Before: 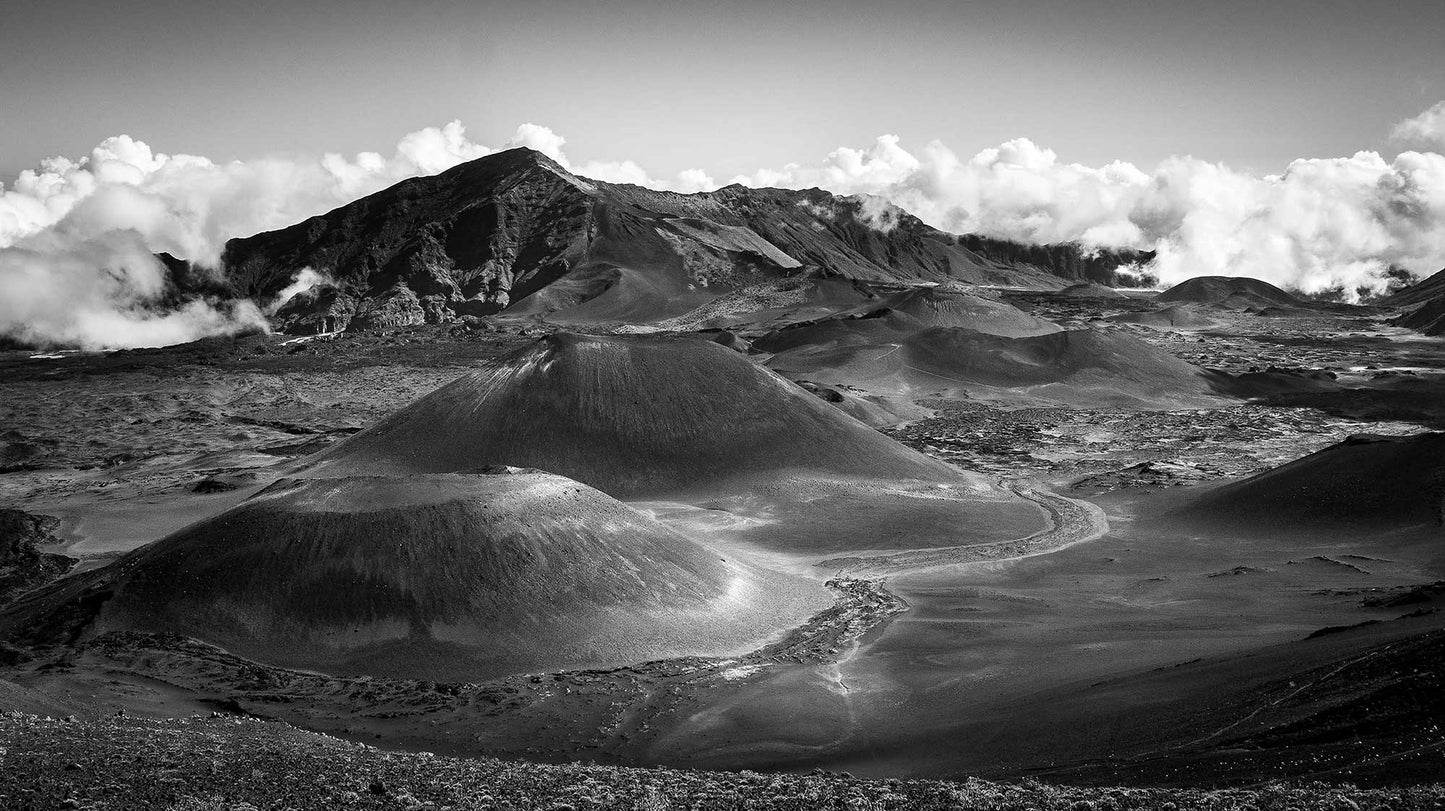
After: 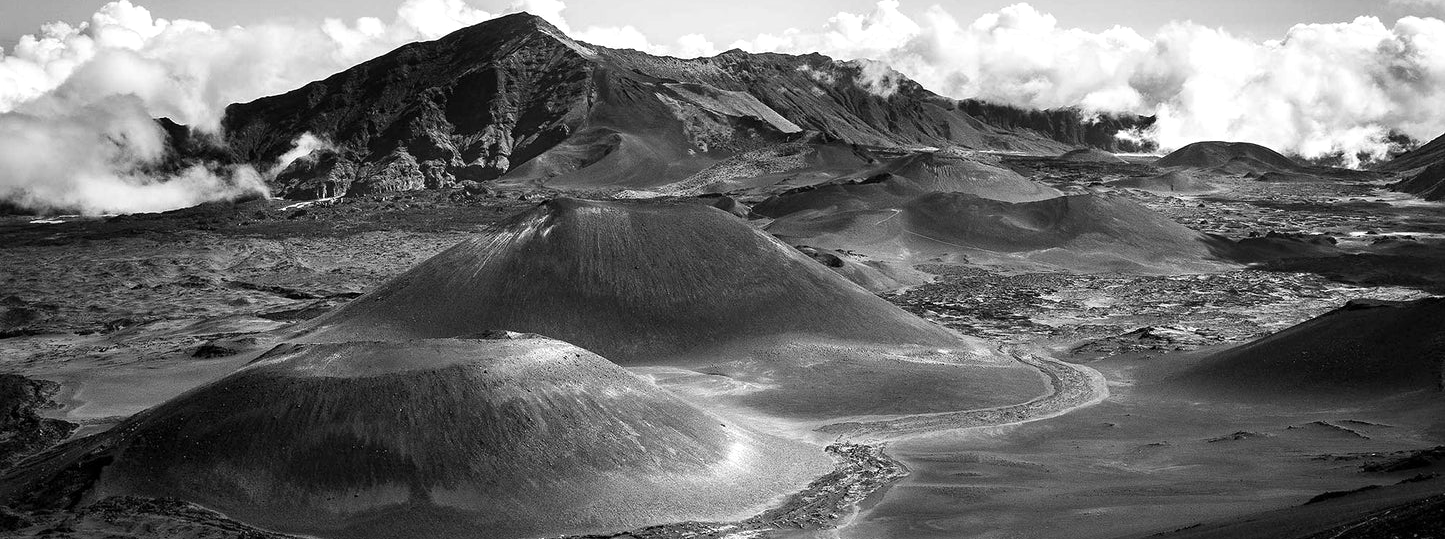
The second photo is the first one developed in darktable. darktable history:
color balance rgb: linear chroma grading › global chroma 33.4%
crop: top 16.727%, bottom 16.727%
color balance: output saturation 120%
exposure: exposure 0.2 EV, compensate highlight preservation false
